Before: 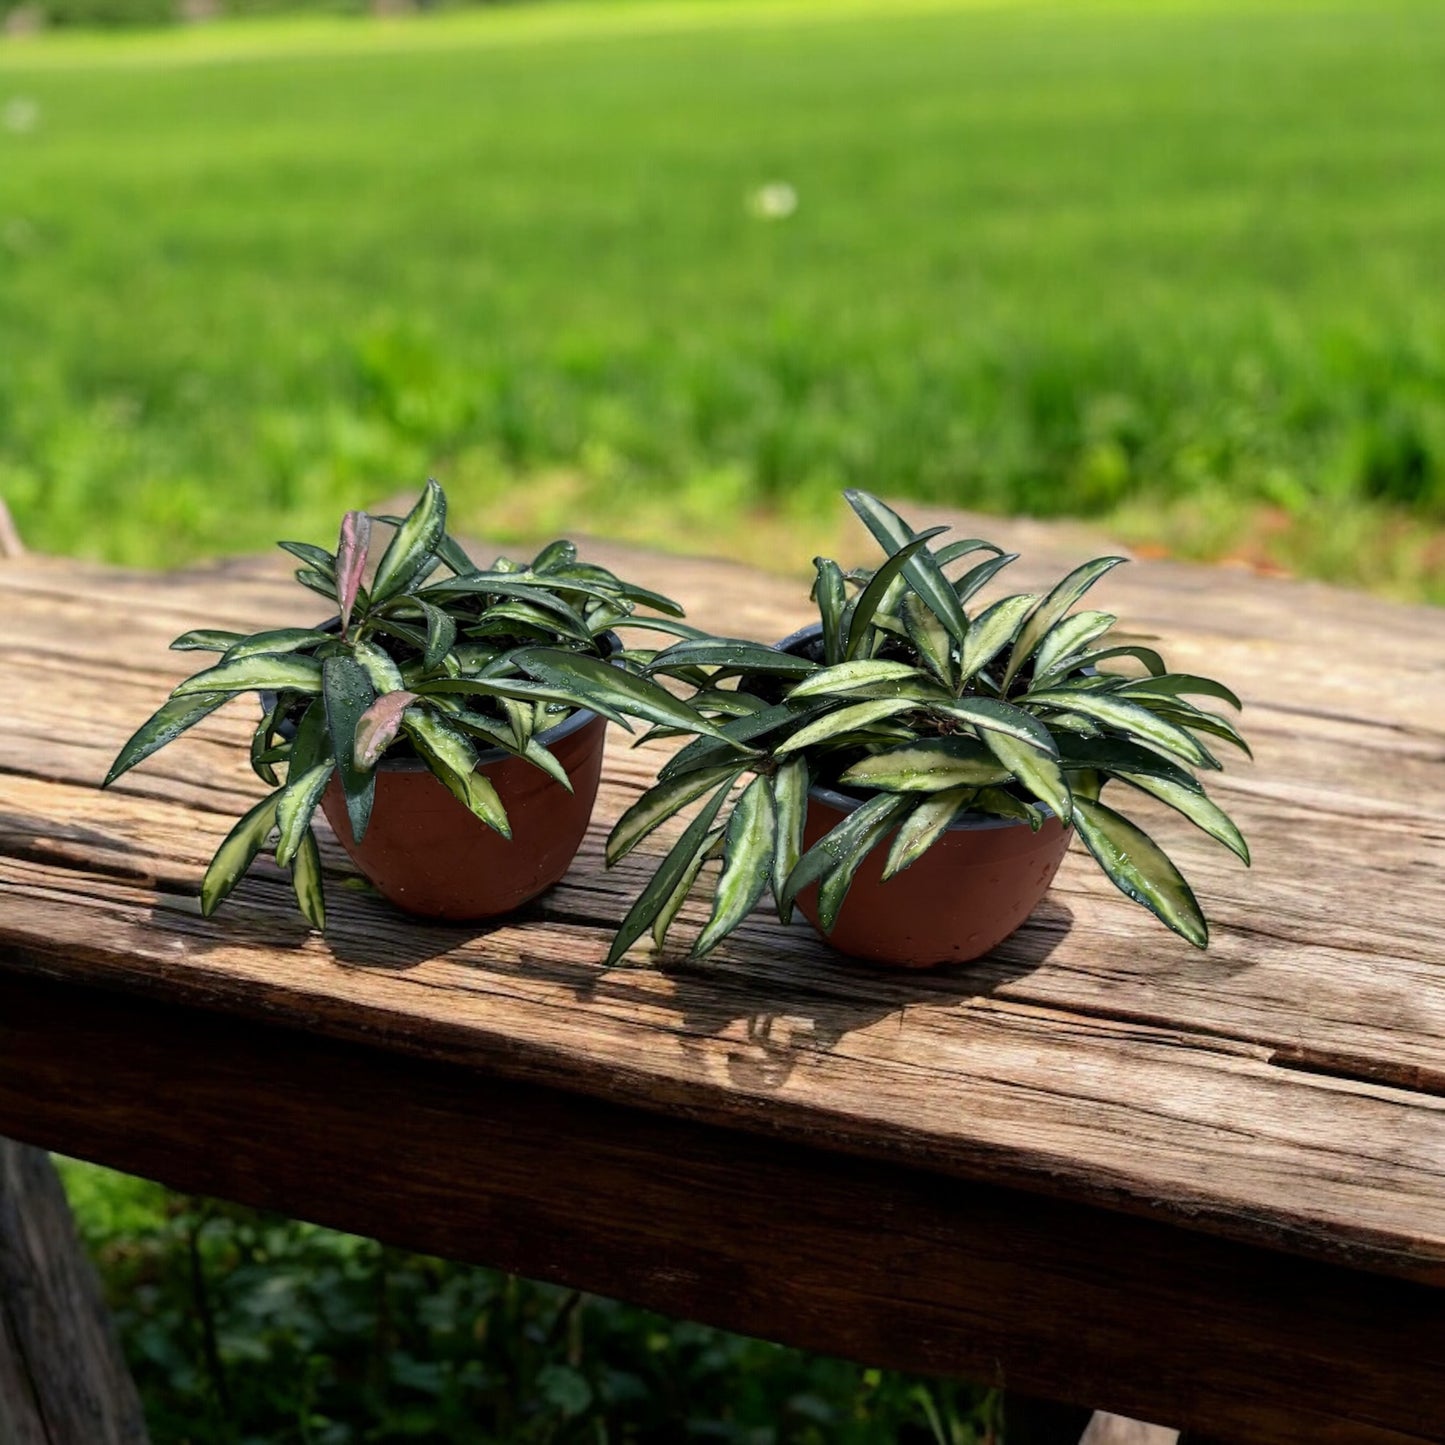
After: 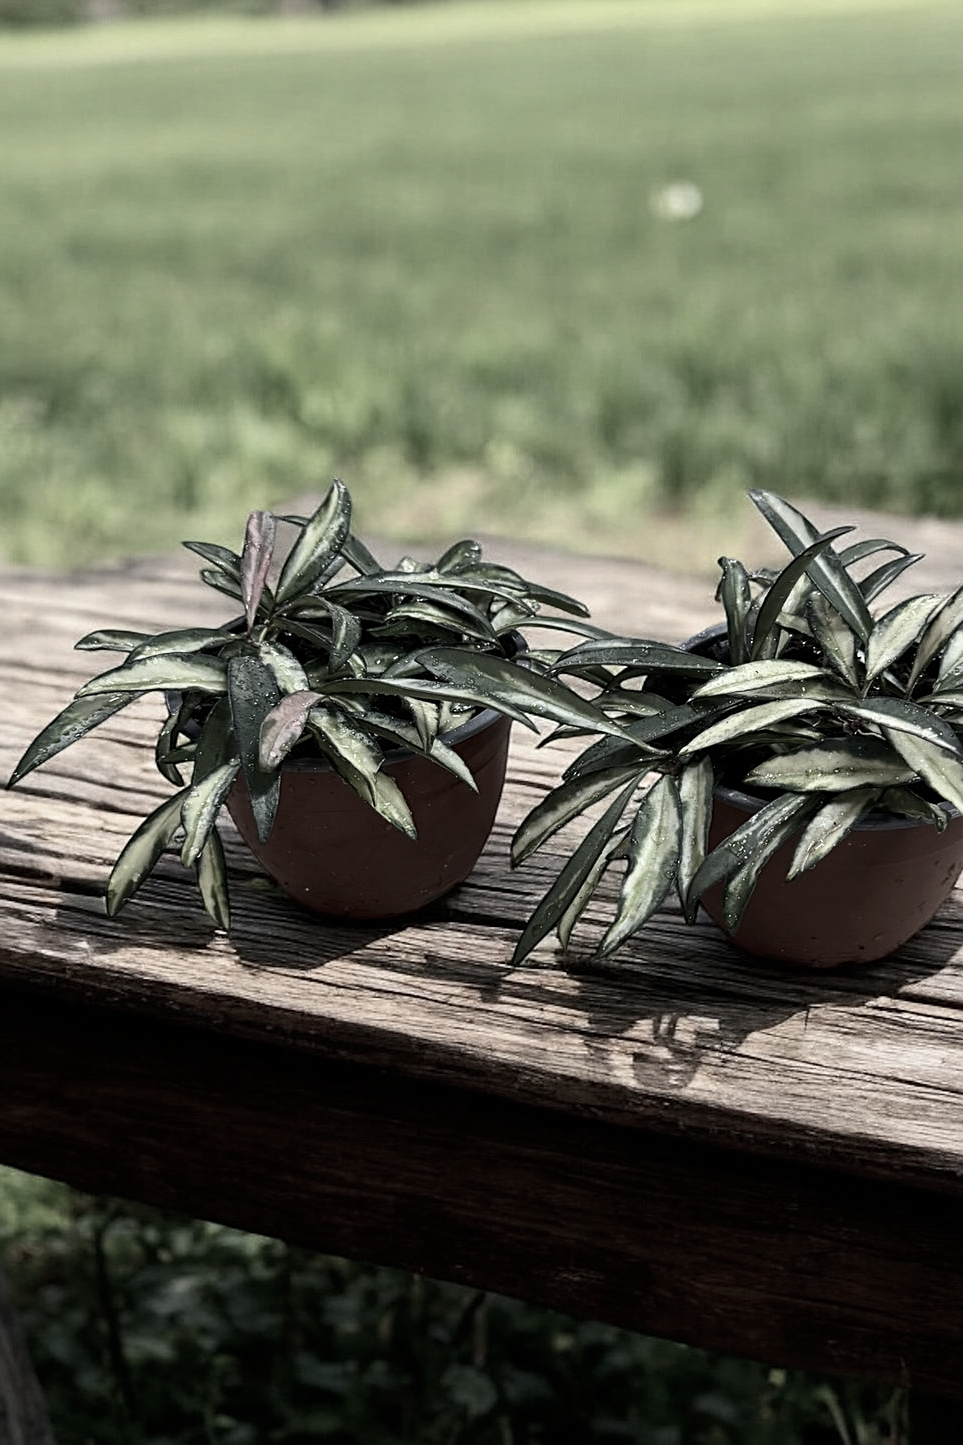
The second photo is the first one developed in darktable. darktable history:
crop and rotate: left 6.617%, right 26.717%
contrast brightness saturation: contrast 0.15, brightness -0.01, saturation 0.1
sharpen: on, module defaults
color correction: saturation 0.3
